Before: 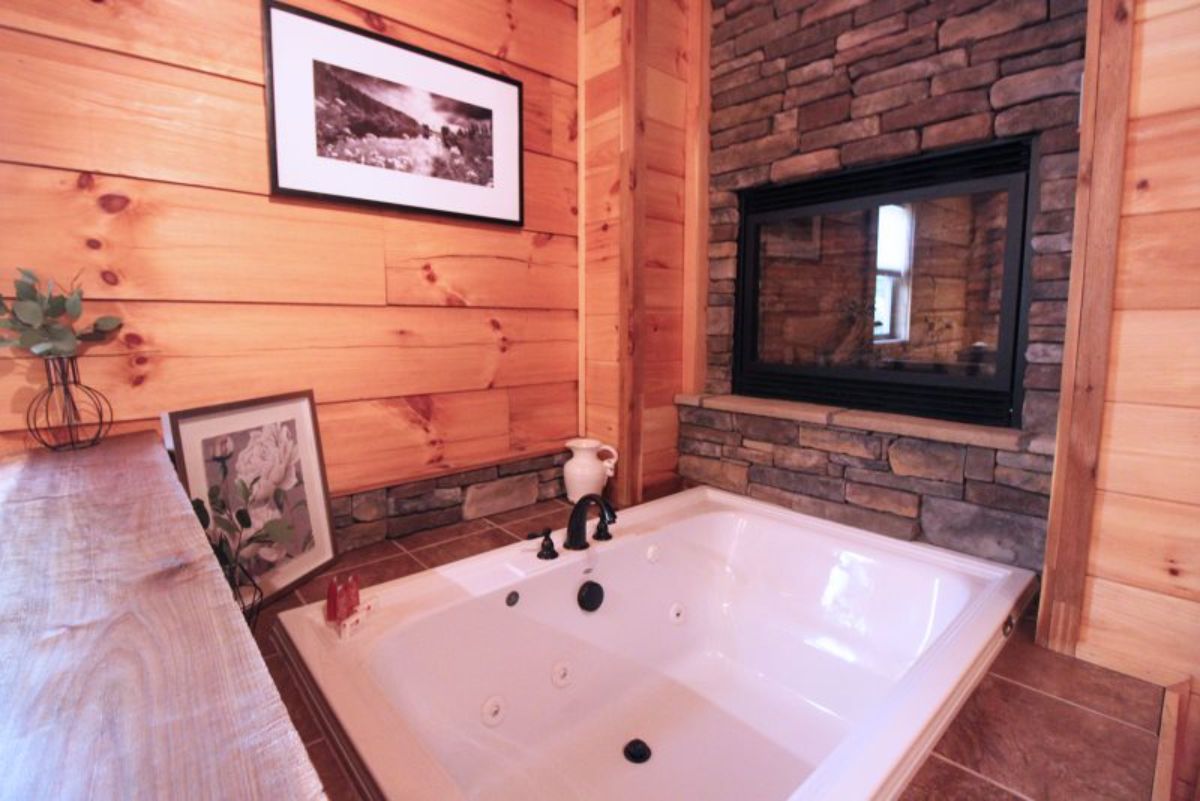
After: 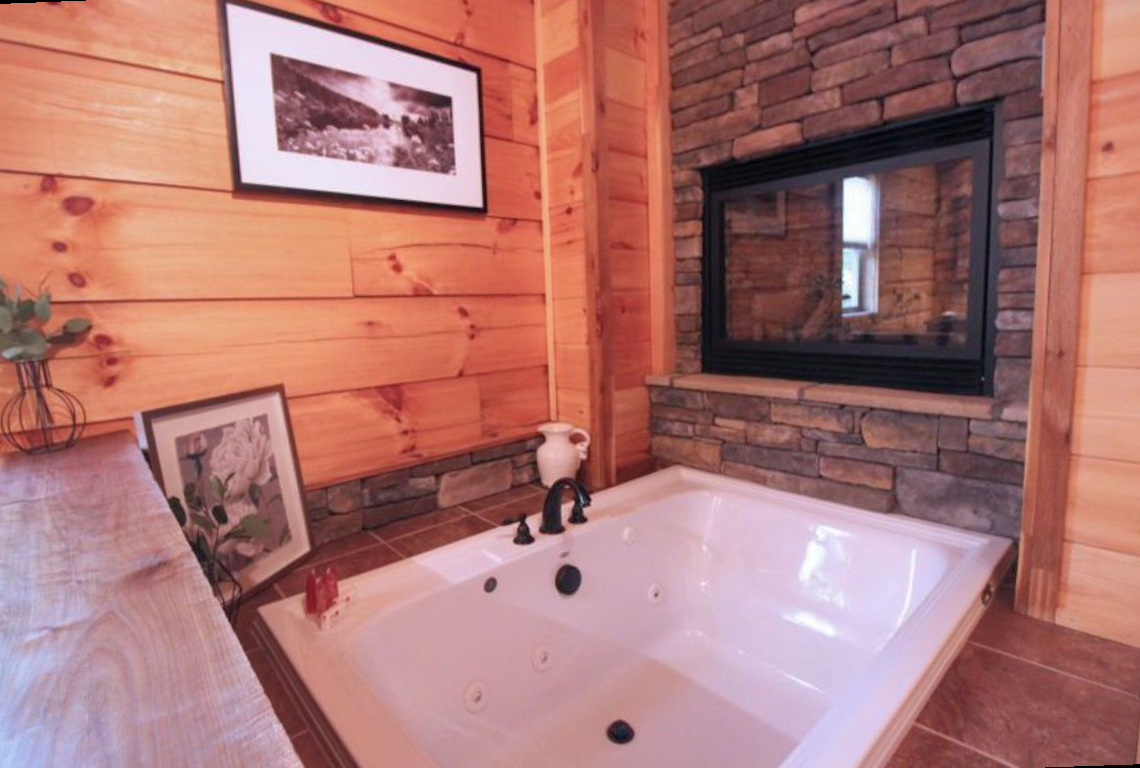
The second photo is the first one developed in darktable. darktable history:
shadows and highlights: on, module defaults
rotate and perspective: rotation -2.12°, lens shift (vertical) 0.009, lens shift (horizontal) -0.008, automatic cropping original format, crop left 0.036, crop right 0.964, crop top 0.05, crop bottom 0.959
